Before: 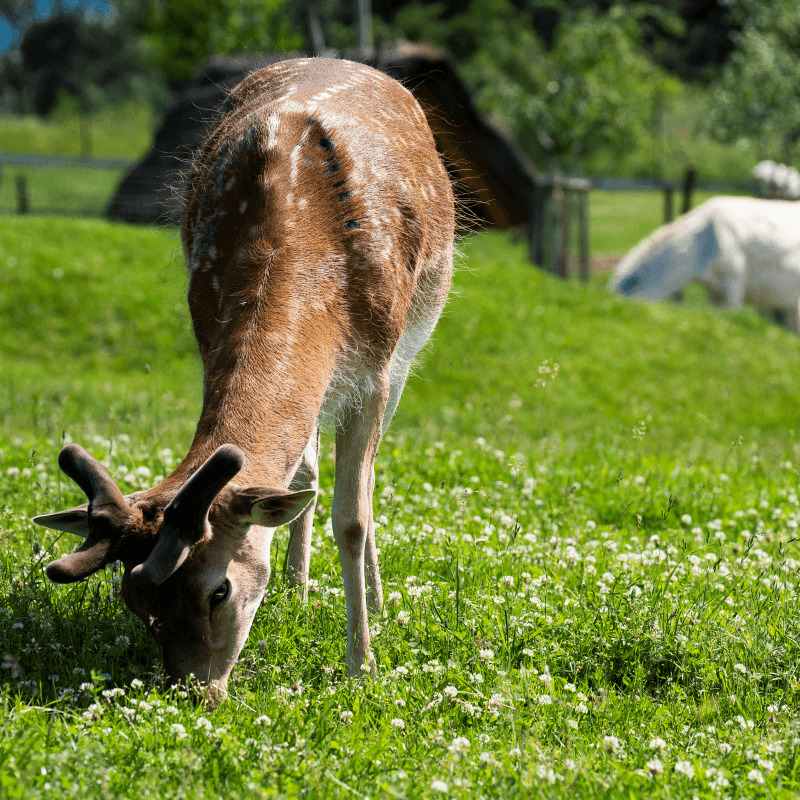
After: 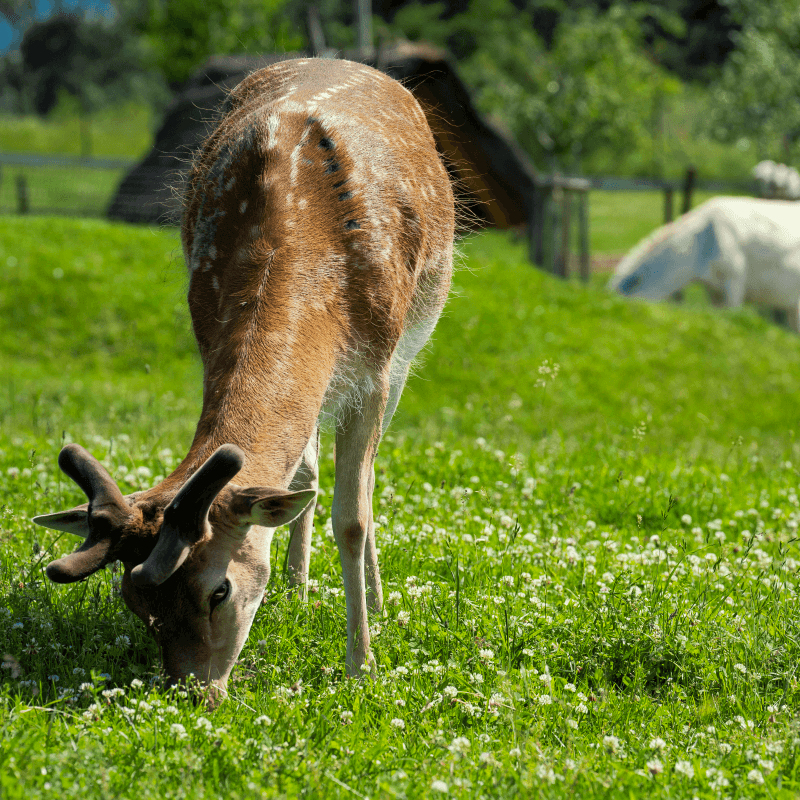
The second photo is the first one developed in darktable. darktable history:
color correction: highlights a* -4.32, highlights b* 7.18
shadows and highlights: highlights color adjustment 46.41%
